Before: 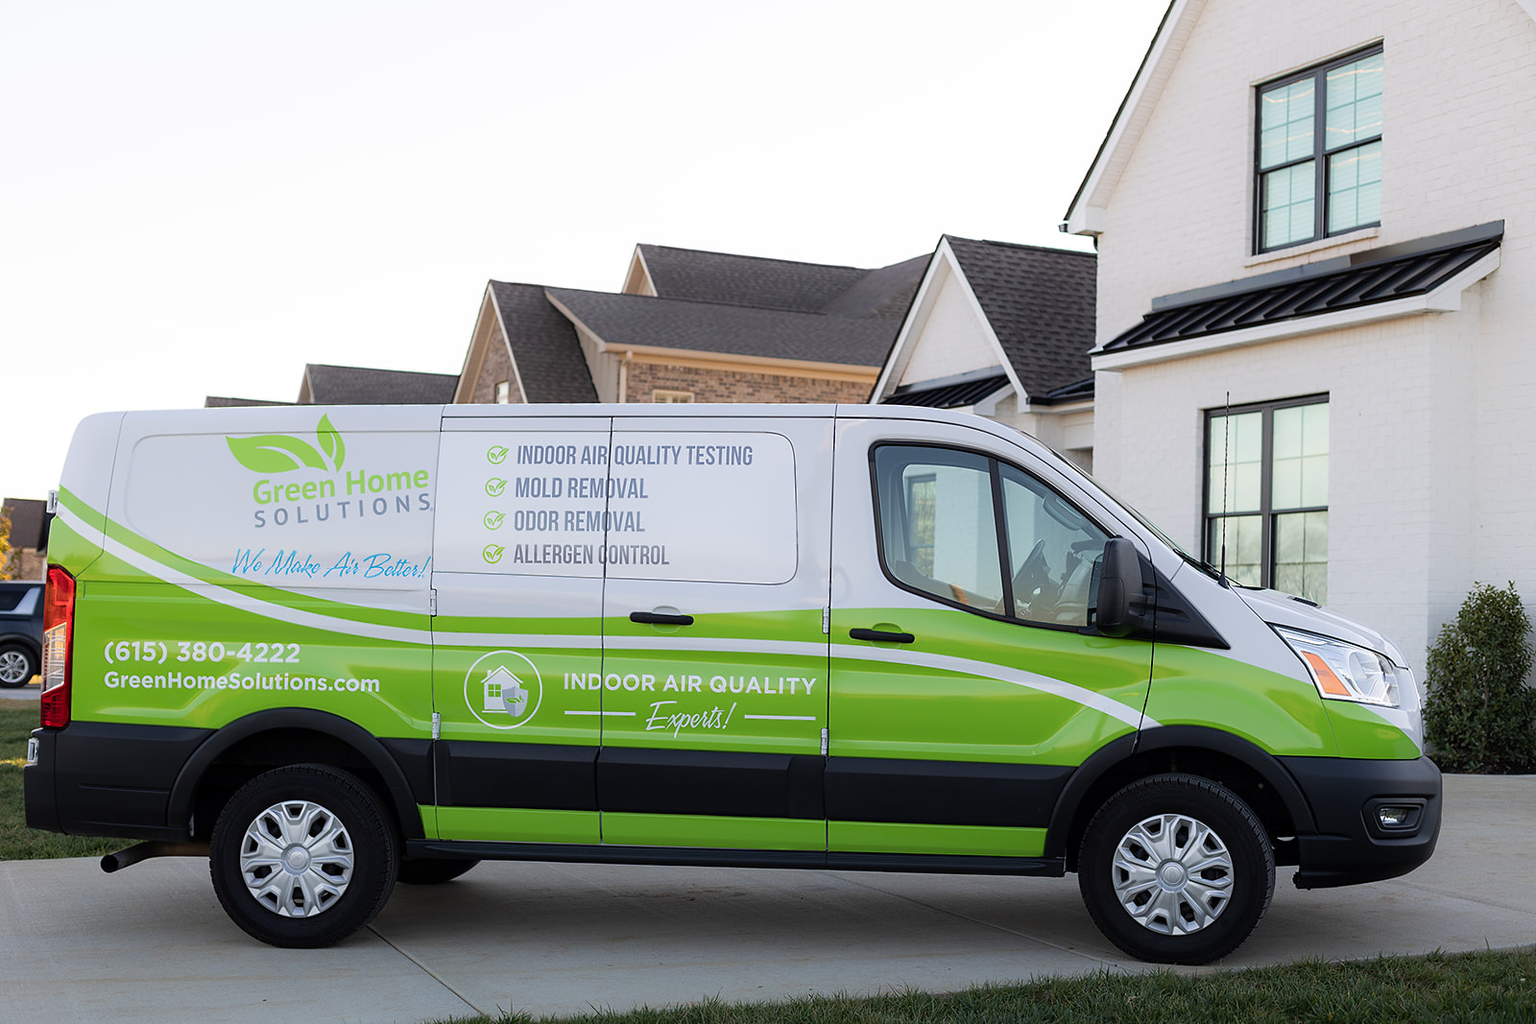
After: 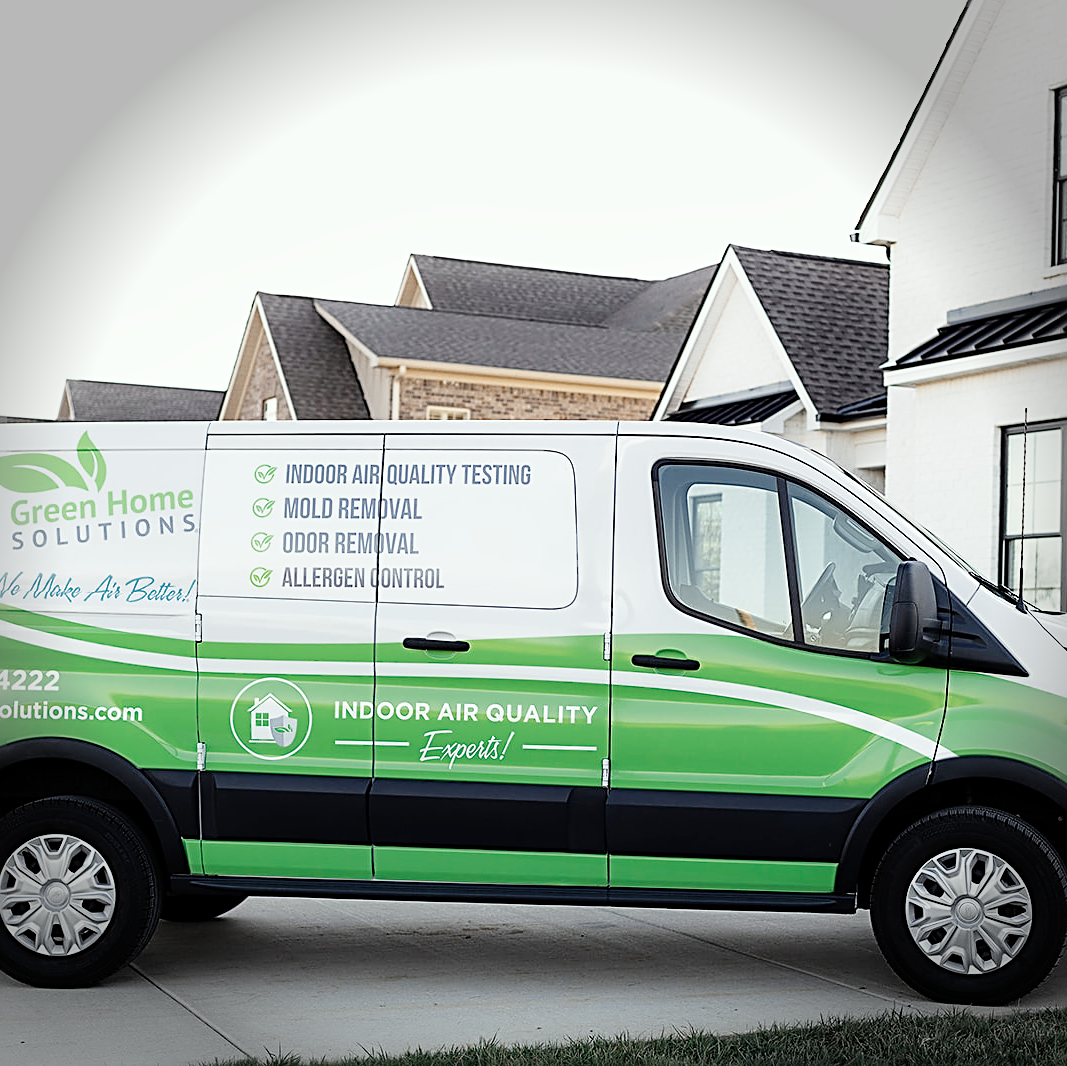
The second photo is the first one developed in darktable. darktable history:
color correction: highlights a* -2.55, highlights b* 2.27
crop and rotate: left 15.85%, right 17.442%
vignetting: fall-off start 87.63%, fall-off radius 23.84%
sharpen: radius 2.71, amount 0.658
local contrast: mode bilateral grid, contrast 19, coarseness 50, detail 119%, midtone range 0.2
color zones: curves: ch0 [(0, 0.5) (0.125, 0.4) (0.25, 0.5) (0.375, 0.4) (0.5, 0.4) (0.625, 0.35) (0.75, 0.35) (0.875, 0.5)]; ch1 [(0, 0.35) (0.125, 0.45) (0.25, 0.35) (0.375, 0.35) (0.5, 0.35) (0.625, 0.35) (0.75, 0.45) (0.875, 0.35)]; ch2 [(0, 0.6) (0.125, 0.5) (0.25, 0.5) (0.375, 0.6) (0.5, 0.6) (0.625, 0.5) (0.75, 0.5) (0.875, 0.5)]
base curve: curves: ch0 [(0, 0) (0.008, 0.007) (0.022, 0.029) (0.048, 0.089) (0.092, 0.197) (0.191, 0.399) (0.275, 0.534) (0.357, 0.65) (0.477, 0.78) (0.542, 0.833) (0.799, 0.973) (1, 1)], preserve colors none
